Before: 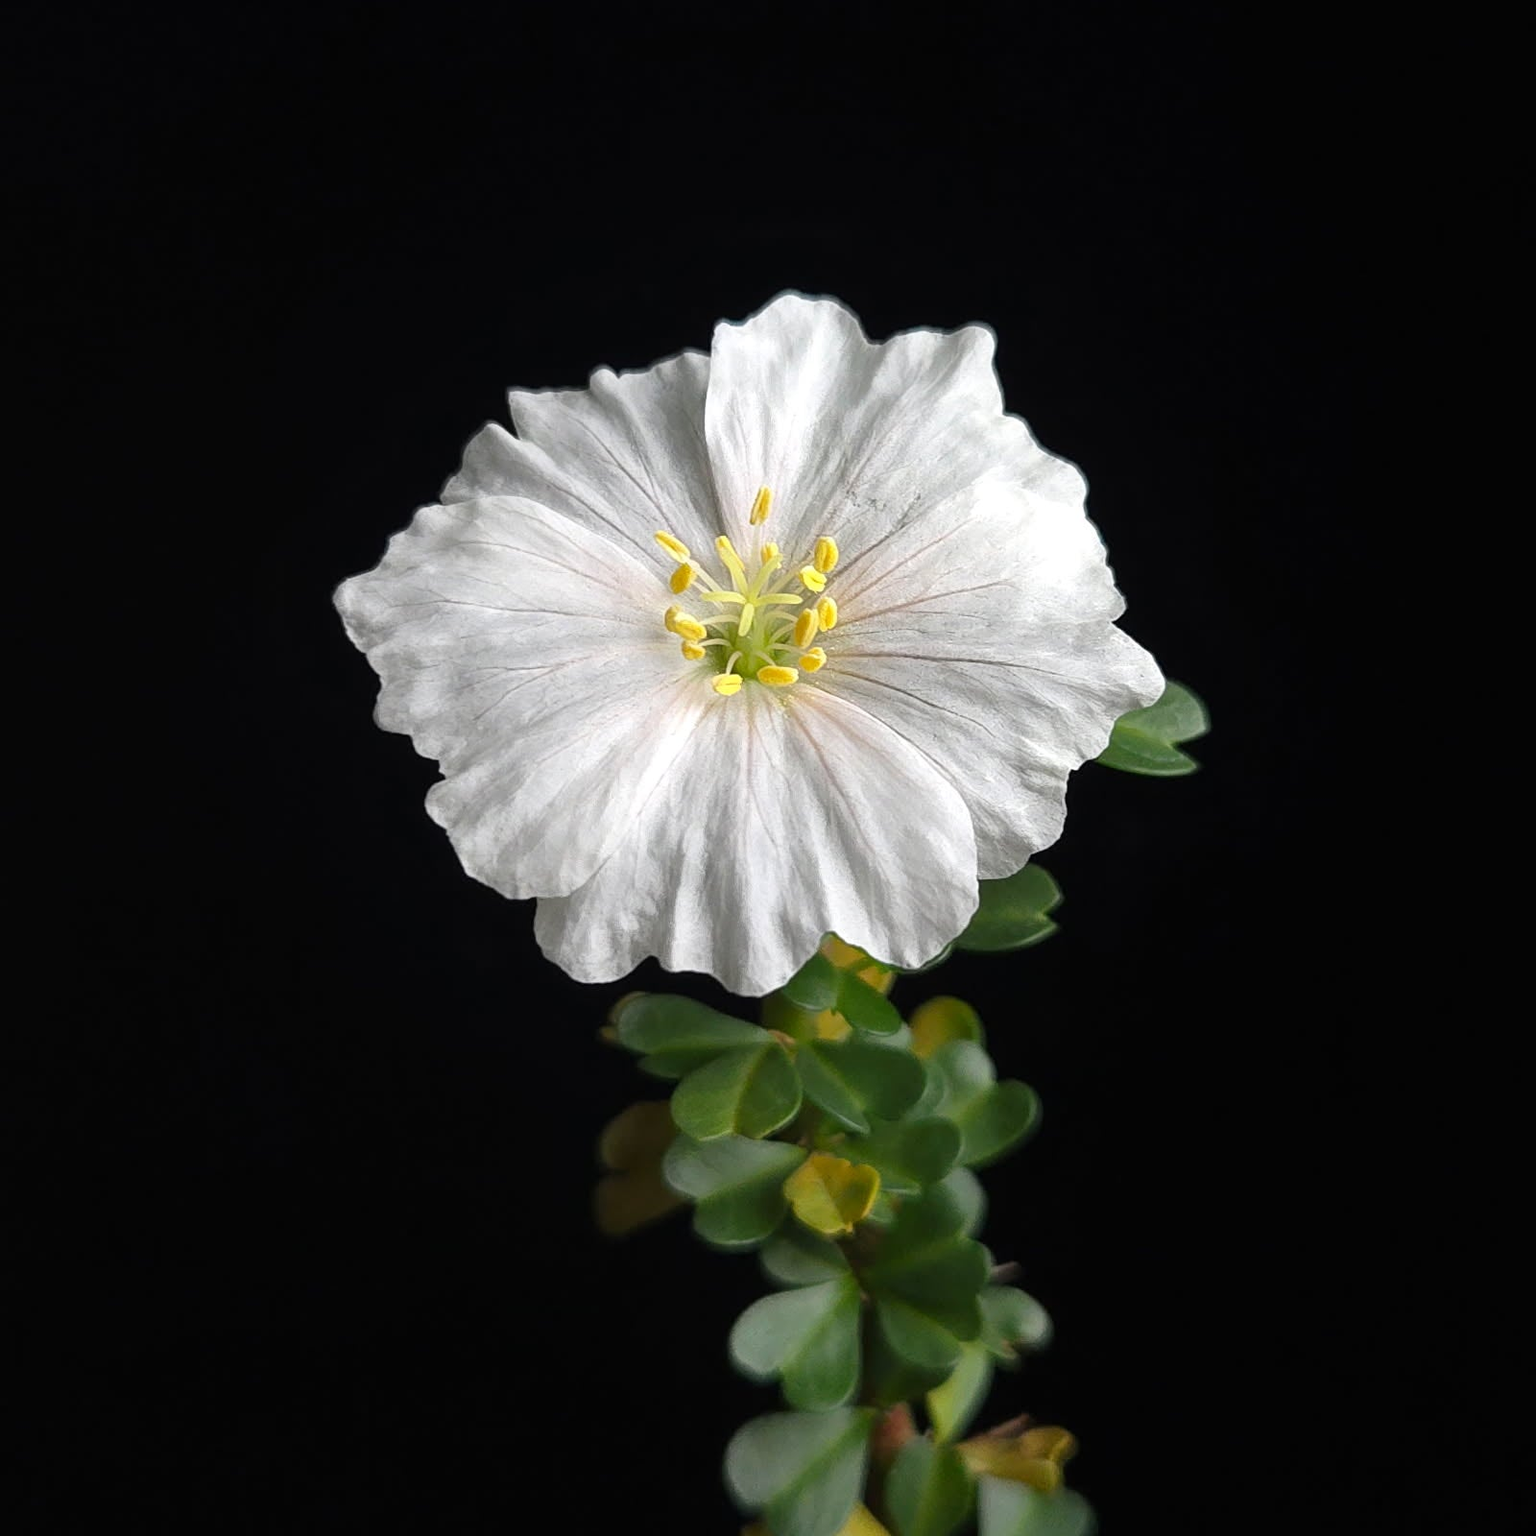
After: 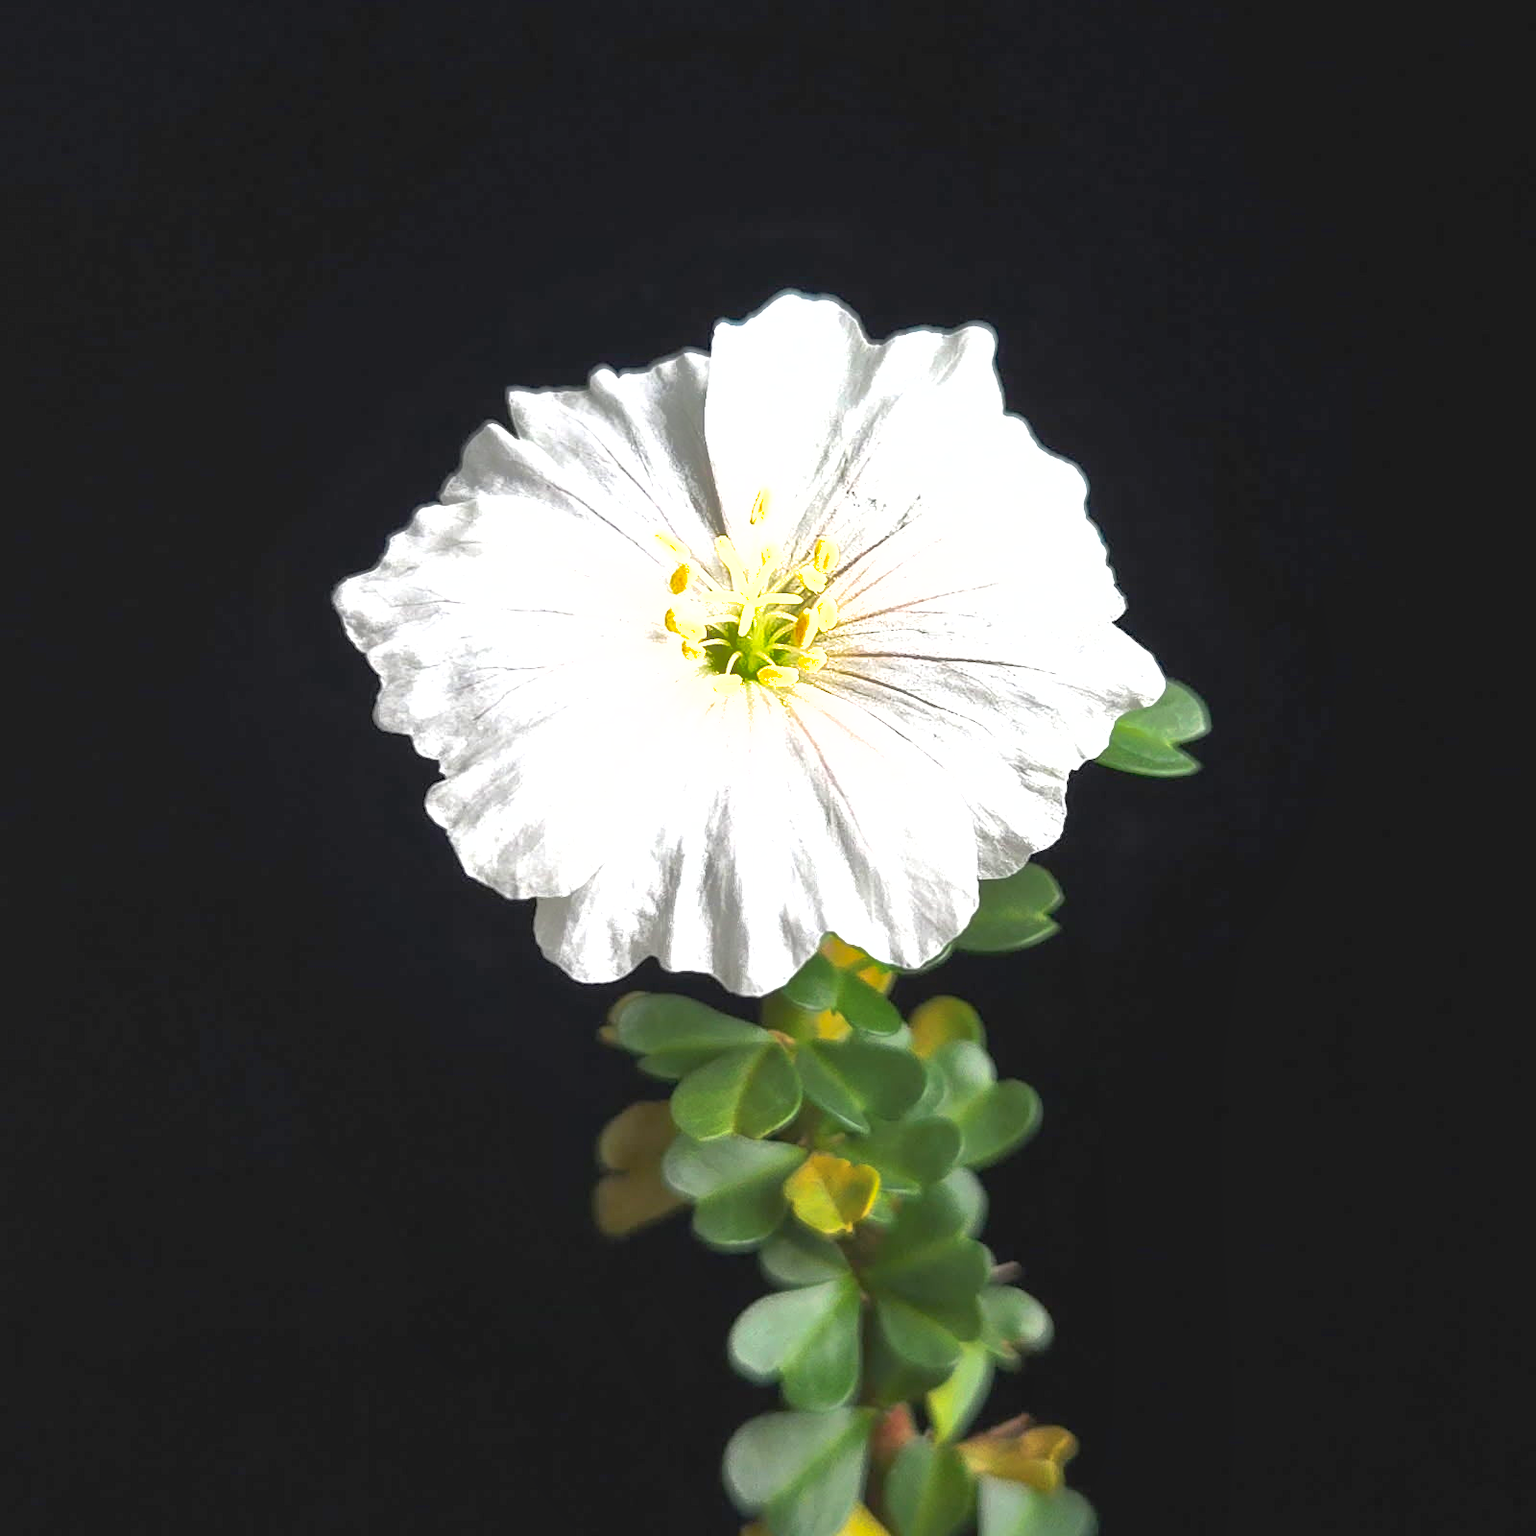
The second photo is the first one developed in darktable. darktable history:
tone curve: curves: ch0 [(0, 0.024) (0.119, 0.146) (0.474, 0.464) (0.718, 0.721) (0.817, 0.839) (1, 0.998)]; ch1 [(0, 0) (0.377, 0.416) (0.439, 0.451) (0.477, 0.477) (0.501, 0.504) (0.538, 0.544) (0.58, 0.602) (0.664, 0.676) (0.783, 0.804) (1, 1)]; ch2 [(0, 0) (0.38, 0.405) (0.463, 0.456) (0.498, 0.497) (0.524, 0.535) (0.578, 0.576) (0.648, 0.665) (1, 1)], preserve colors none
exposure: black level correction 0, exposure 1.103 EV, compensate exposure bias true, compensate highlight preservation false
shadows and highlights: on, module defaults
